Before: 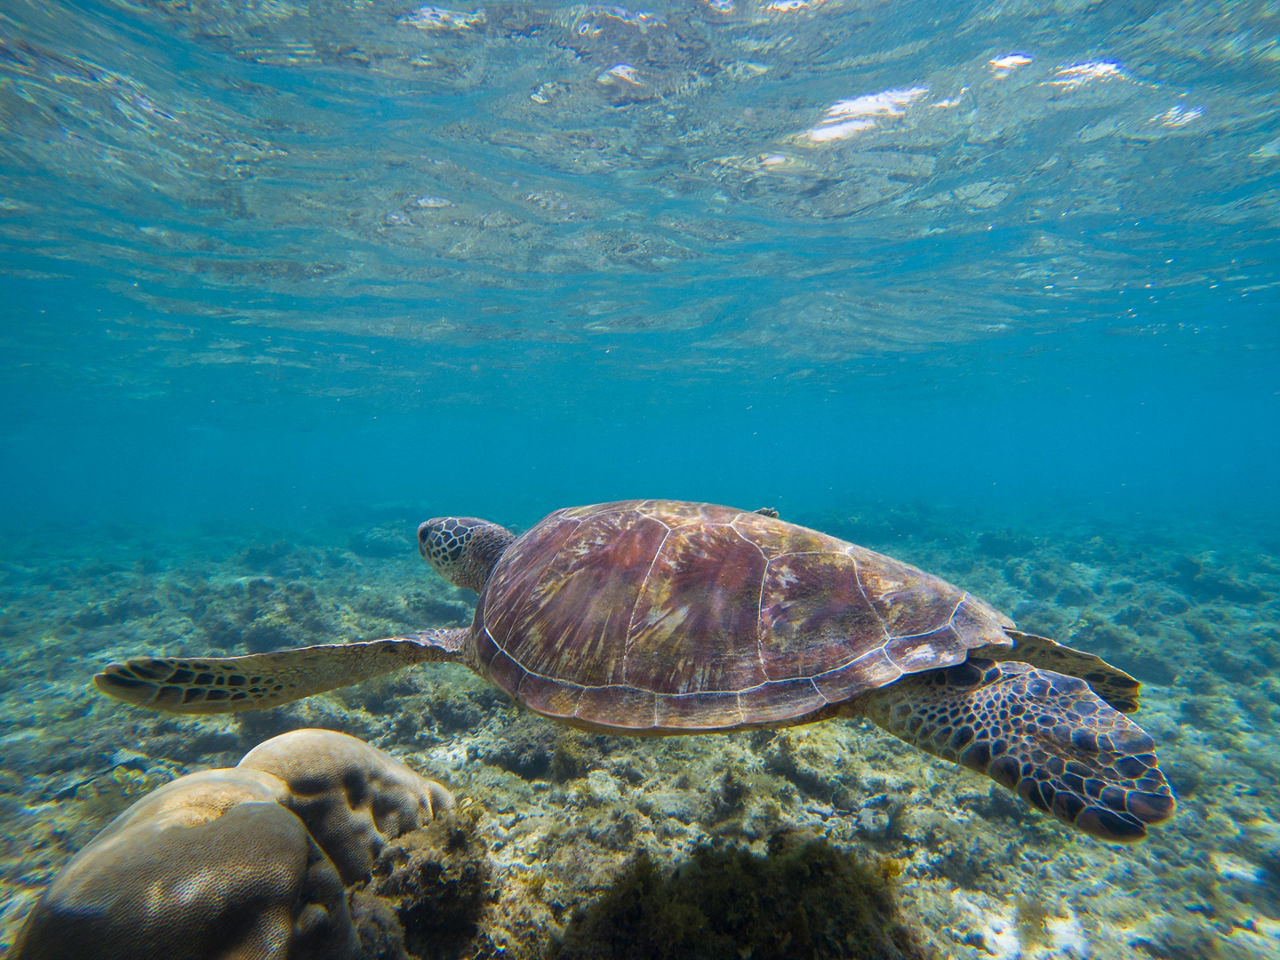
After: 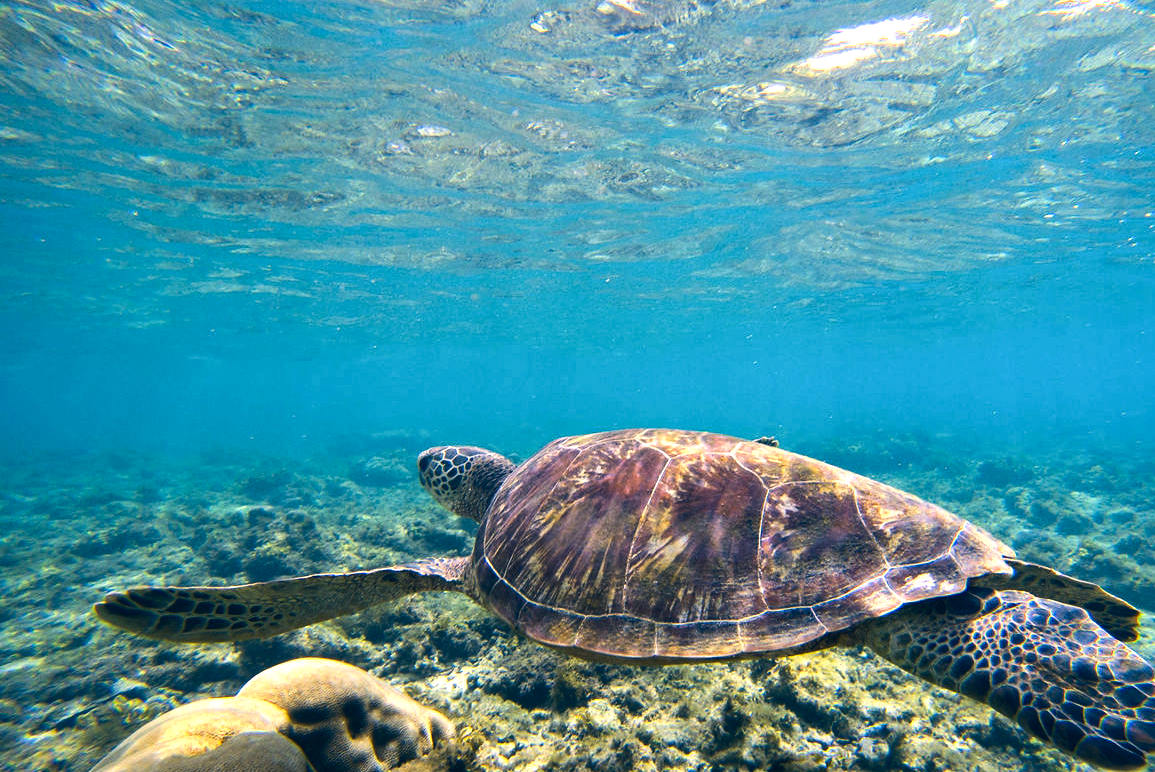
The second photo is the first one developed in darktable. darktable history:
crop: top 7.442%, right 9.721%, bottom 12.057%
haze removal: compatibility mode true, adaptive false
color correction: highlights a* 10.37, highlights b* 14.53, shadows a* -9.87, shadows b* -14.91
tone equalizer: -8 EV -1.1 EV, -7 EV -0.981 EV, -6 EV -0.842 EV, -5 EV -0.594 EV, -3 EV 0.567 EV, -2 EV 0.838 EV, -1 EV 0.988 EV, +0 EV 1.05 EV, edges refinement/feathering 500, mask exposure compensation -1.57 EV, preserve details no
